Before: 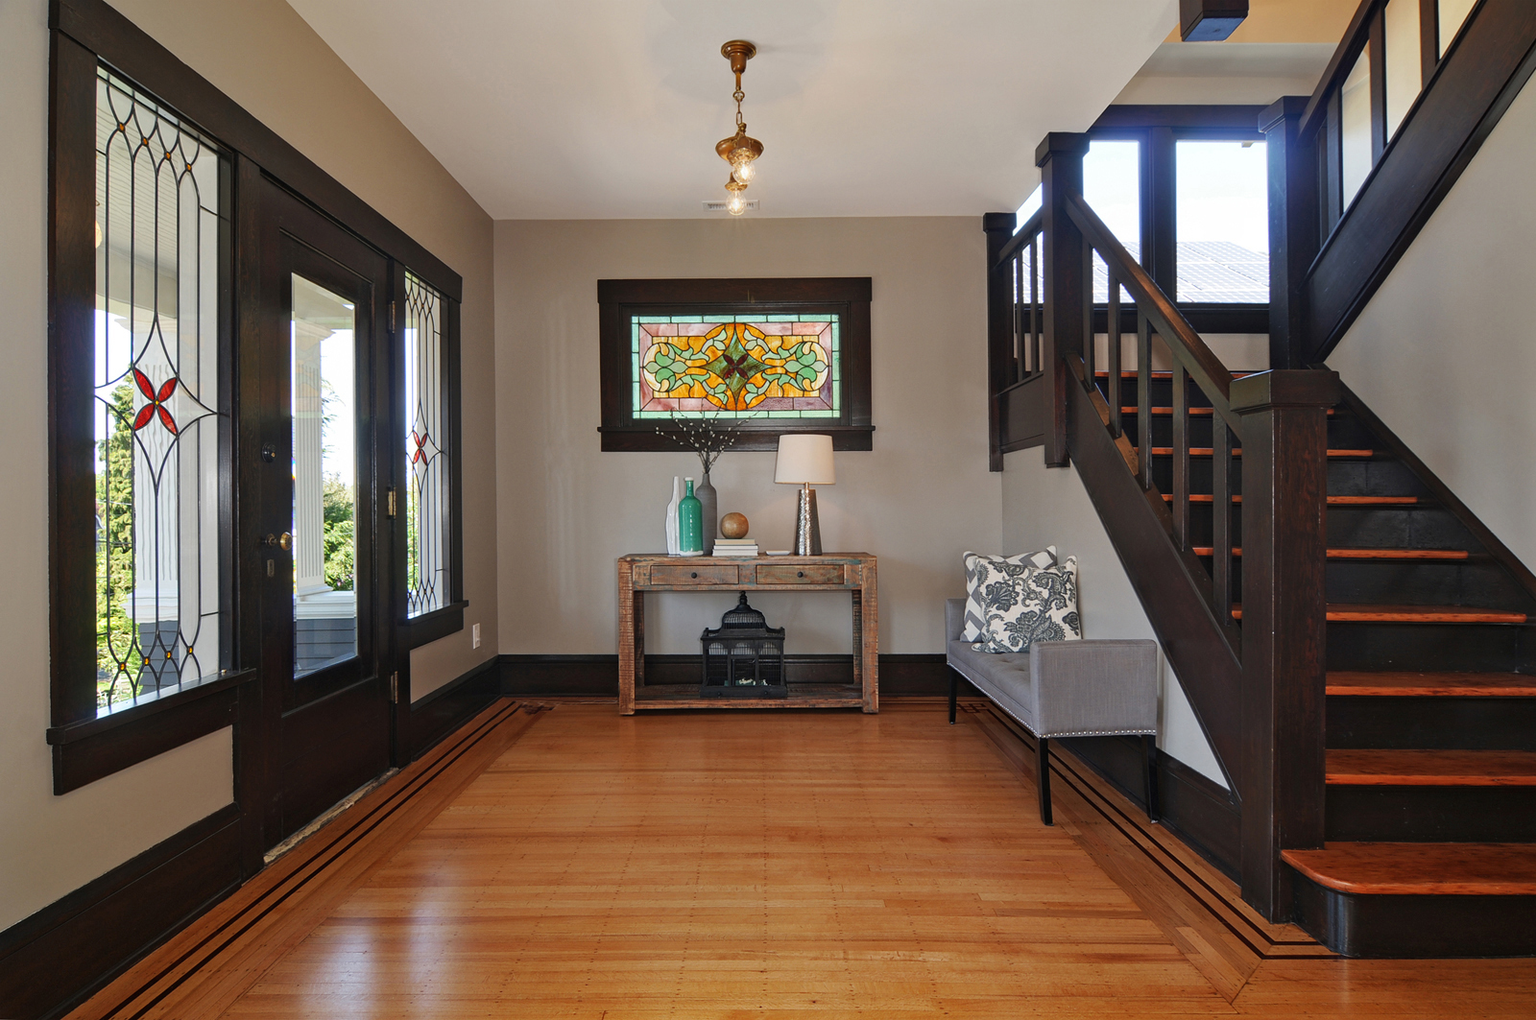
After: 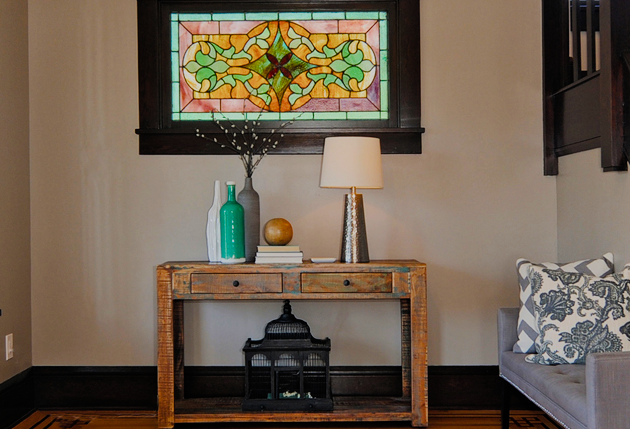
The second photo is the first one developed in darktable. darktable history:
color balance rgb: linear chroma grading › global chroma 15.469%, perceptual saturation grading › global saturation 29.986%, global vibrance 20%
crop: left 30.47%, top 29.758%, right 30.113%, bottom 29.806%
filmic rgb: black relative exposure -7.65 EV, white relative exposure 4.56 EV, threshold 3.02 EV, hardness 3.61, contrast 1.056, add noise in highlights 0, color science v3 (2019), use custom middle-gray values true, contrast in highlights soft, enable highlight reconstruction true
